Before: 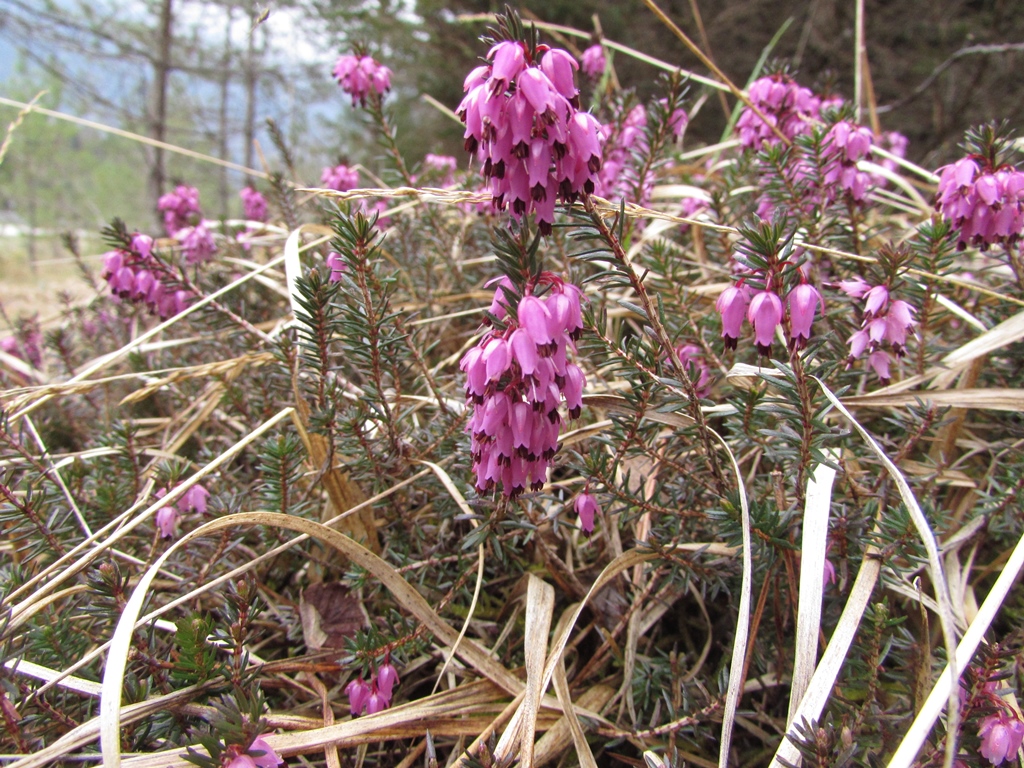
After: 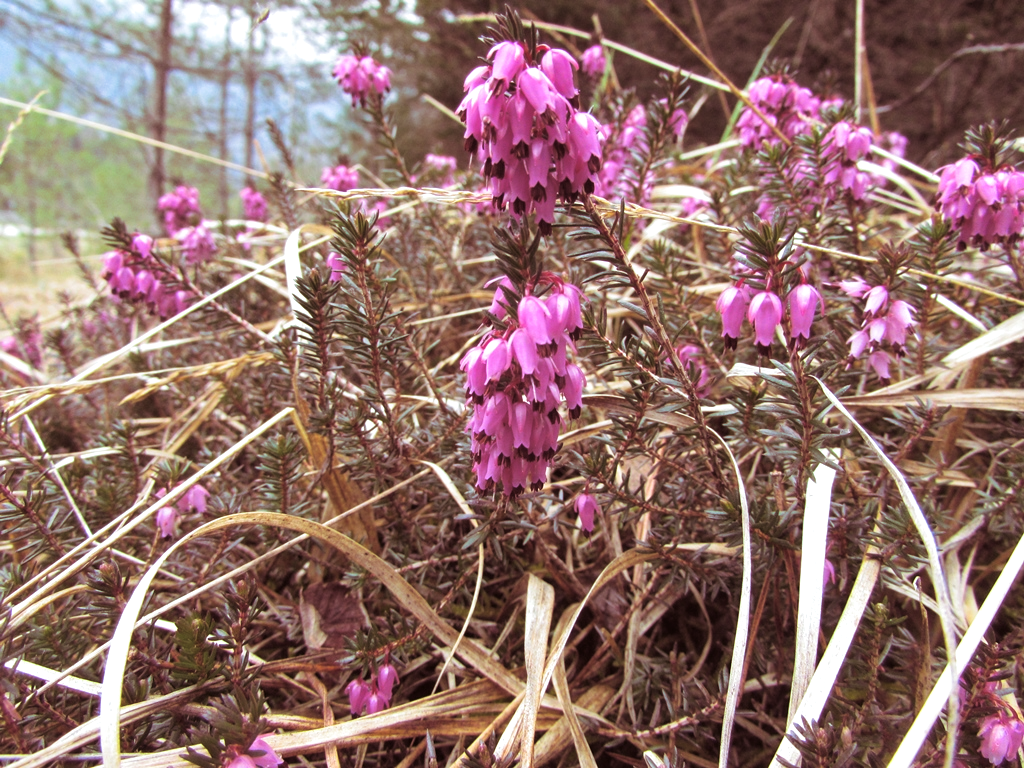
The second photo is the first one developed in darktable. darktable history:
color balance: output saturation 120%
levels: levels [0, 0.476, 0.951]
color correction: highlights a* -2.73, highlights b* -2.09, shadows a* 2.41, shadows b* 2.73
split-toning: shadows › saturation 0.41, highlights › saturation 0, compress 33.55%
